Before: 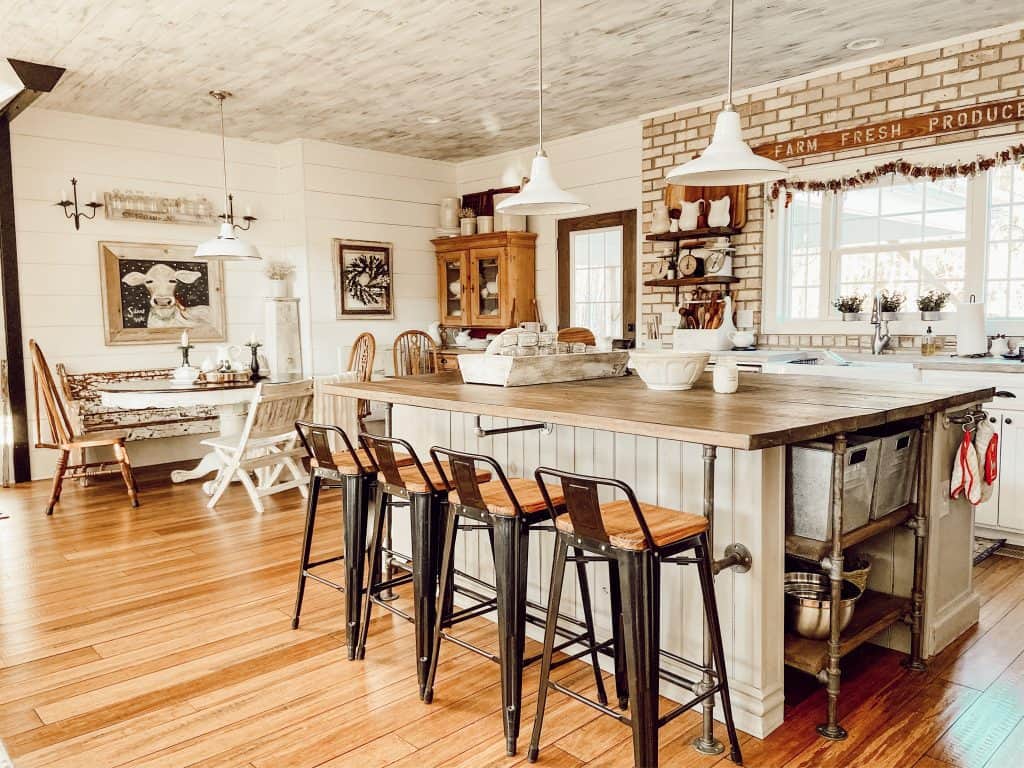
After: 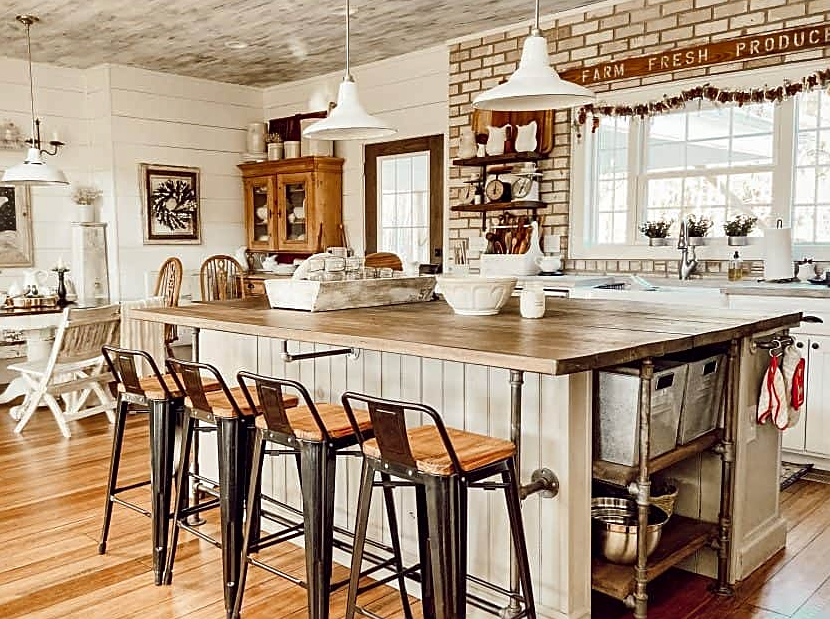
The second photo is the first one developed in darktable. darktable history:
crop: left 18.921%, top 9.768%, right 0%, bottom 9.574%
local contrast: mode bilateral grid, contrast 20, coarseness 50, detail 119%, midtone range 0.2
sharpen: on, module defaults
shadows and highlights: shadows 60.9, soften with gaussian
exposure: compensate highlight preservation false
